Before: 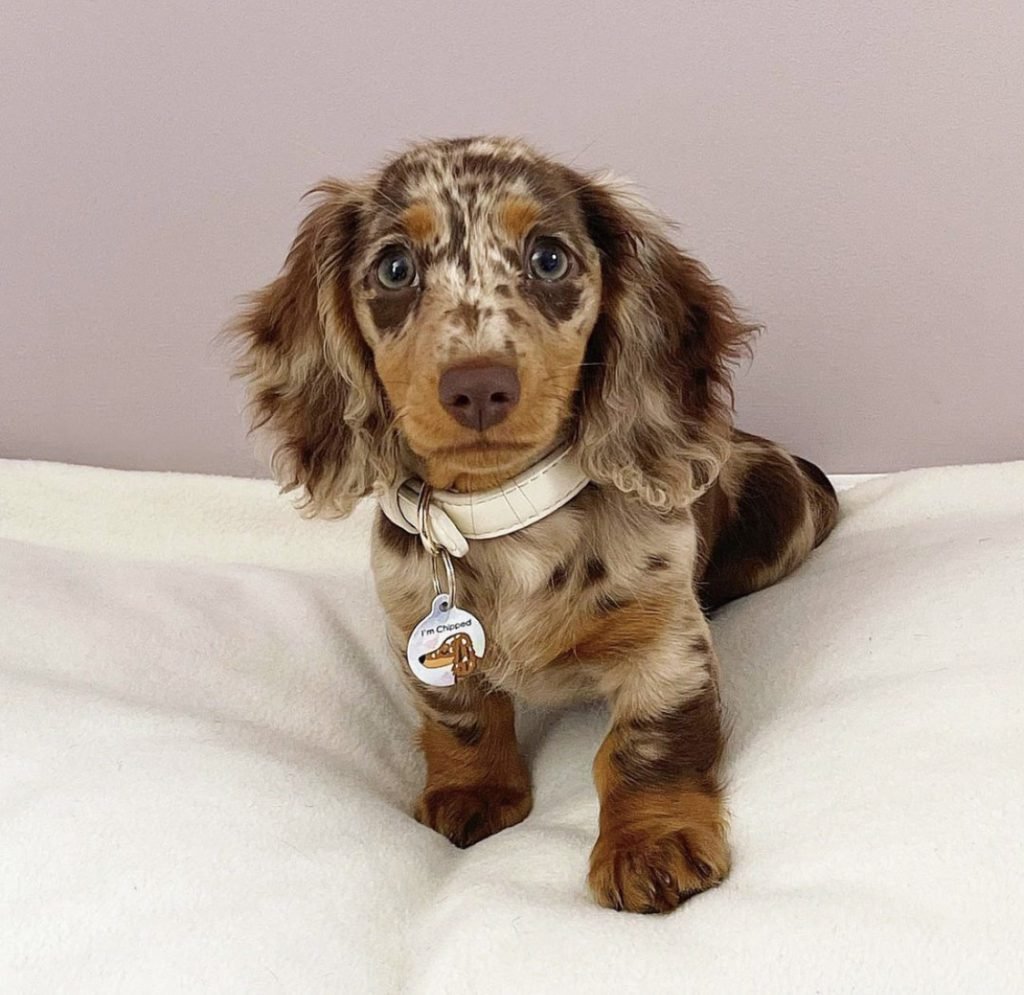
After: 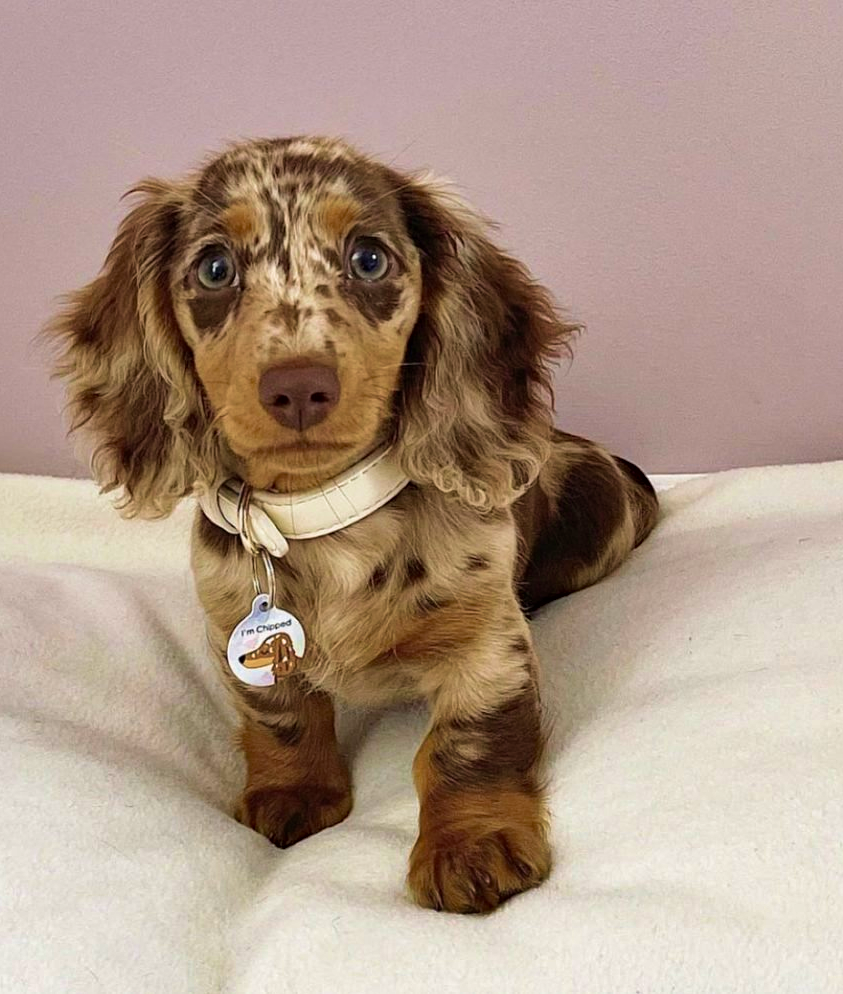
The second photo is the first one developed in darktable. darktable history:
velvia: strength 45%
white balance: emerald 1
haze removal: compatibility mode true, adaptive false
shadows and highlights: low approximation 0.01, soften with gaussian
crop: left 17.582%, bottom 0.031%
